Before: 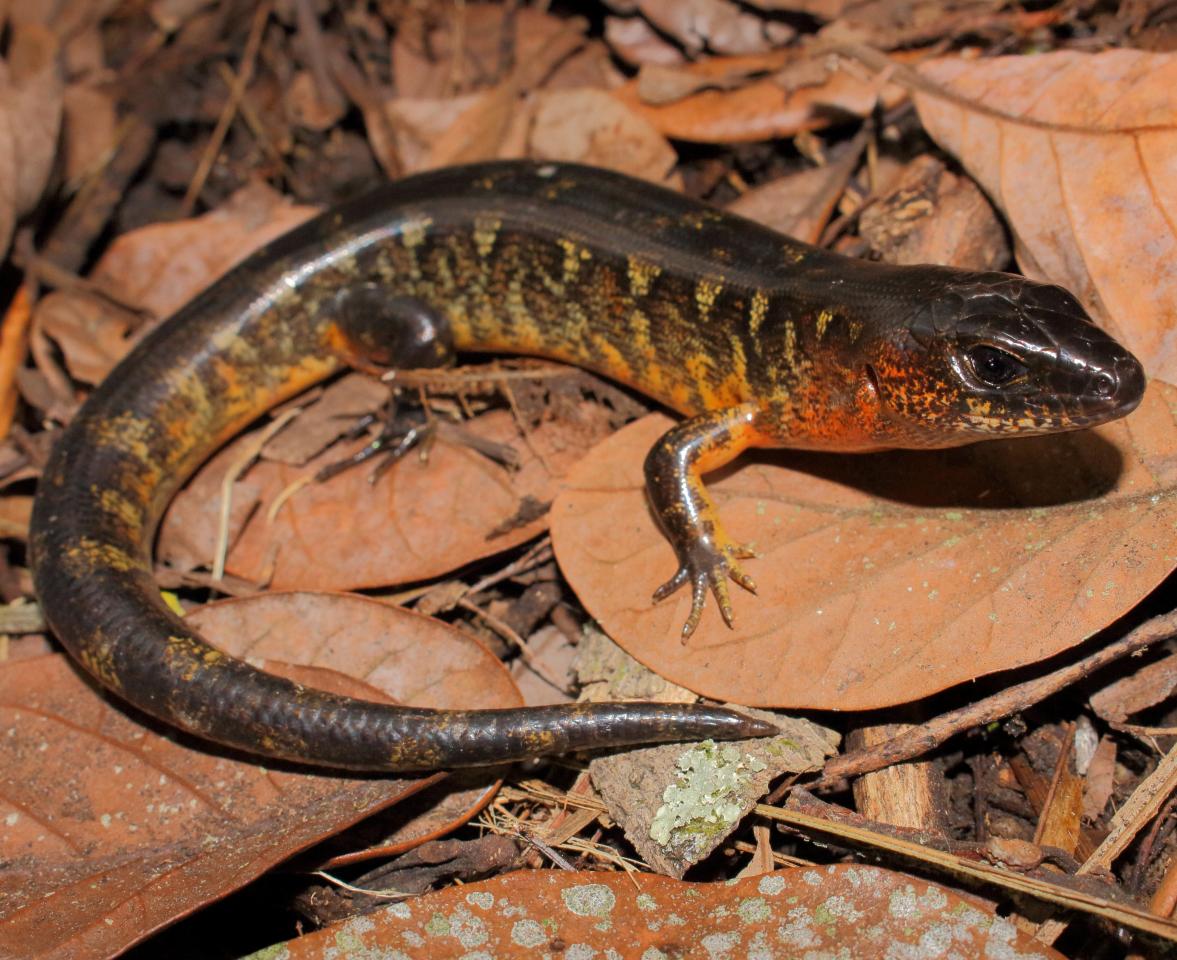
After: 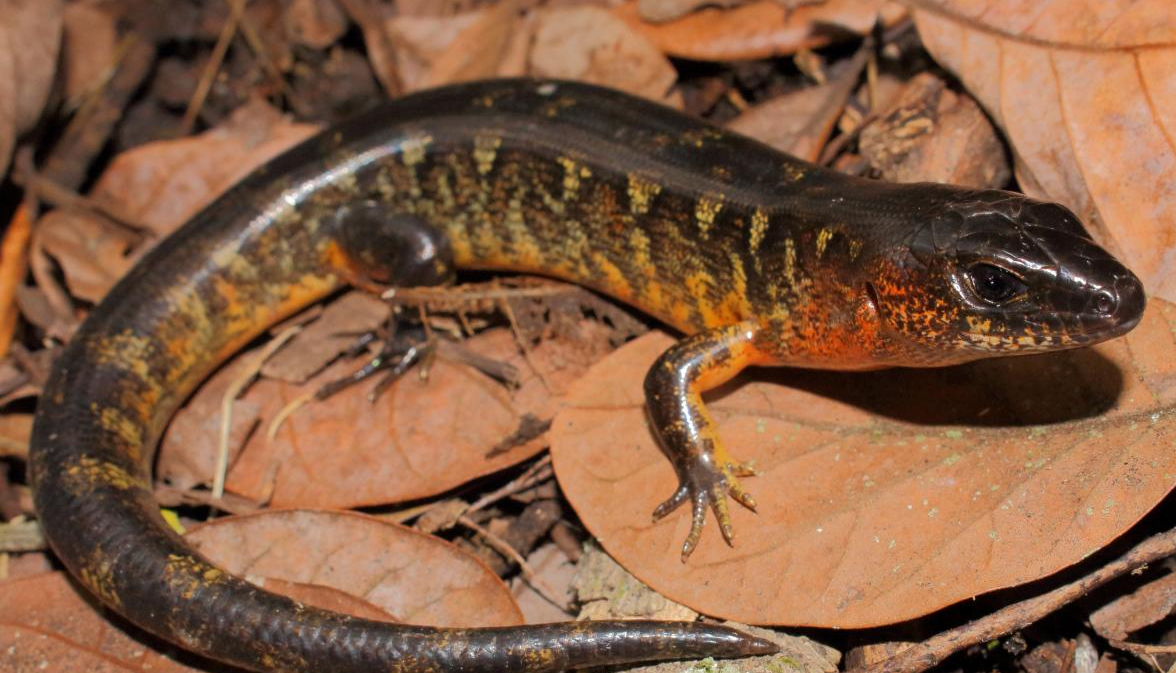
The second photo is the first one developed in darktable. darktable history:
crop and rotate: top 8.617%, bottom 21.248%
